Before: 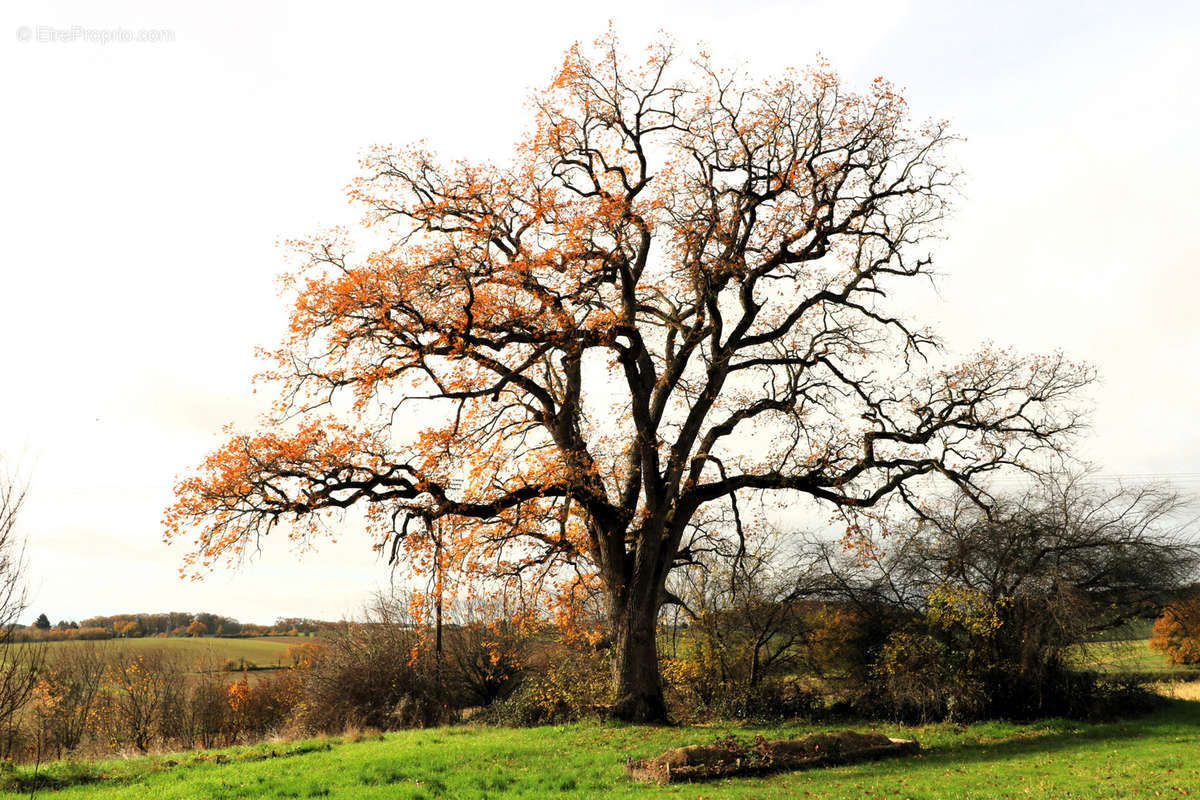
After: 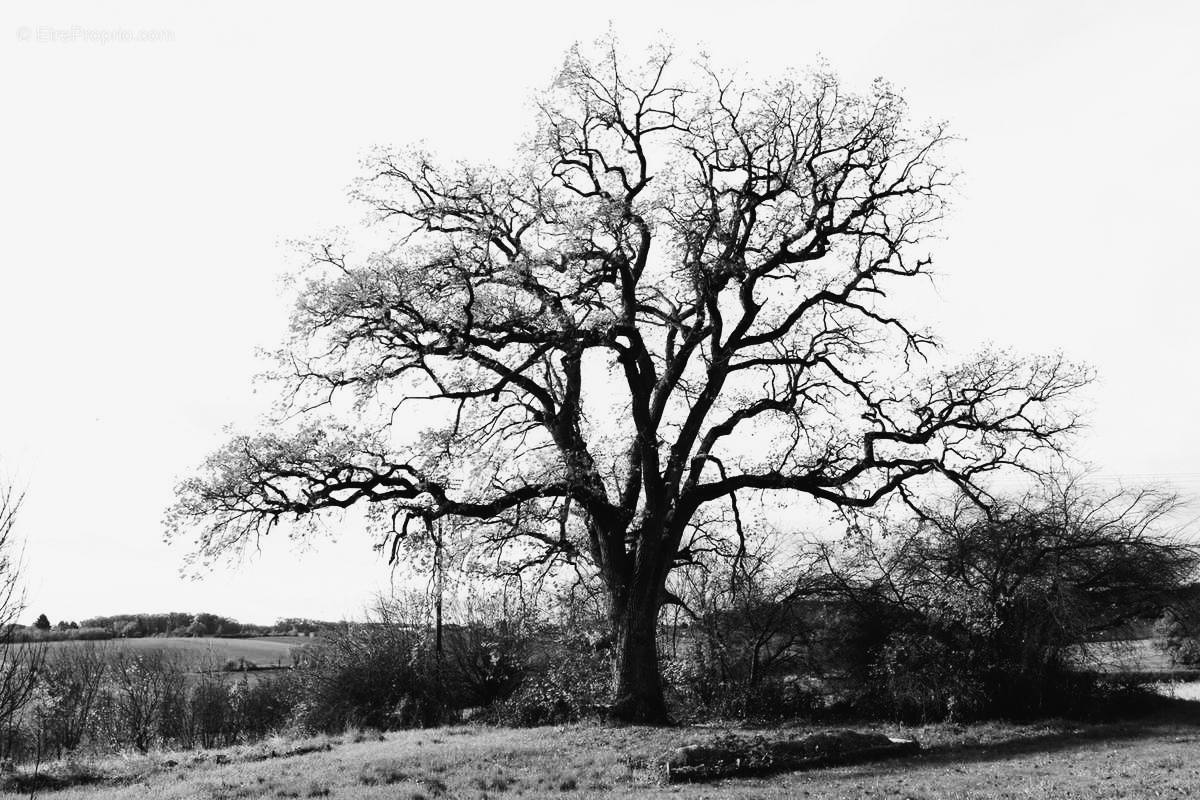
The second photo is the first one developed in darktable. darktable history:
color balance: lift [1.005, 0.99, 1.007, 1.01], gamma [1, 1.034, 1.032, 0.966], gain [0.873, 1.055, 1.067, 0.933]
contrast brightness saturation: contrast 0.28
monochrome: a 16.06, b 15.48, size 1
